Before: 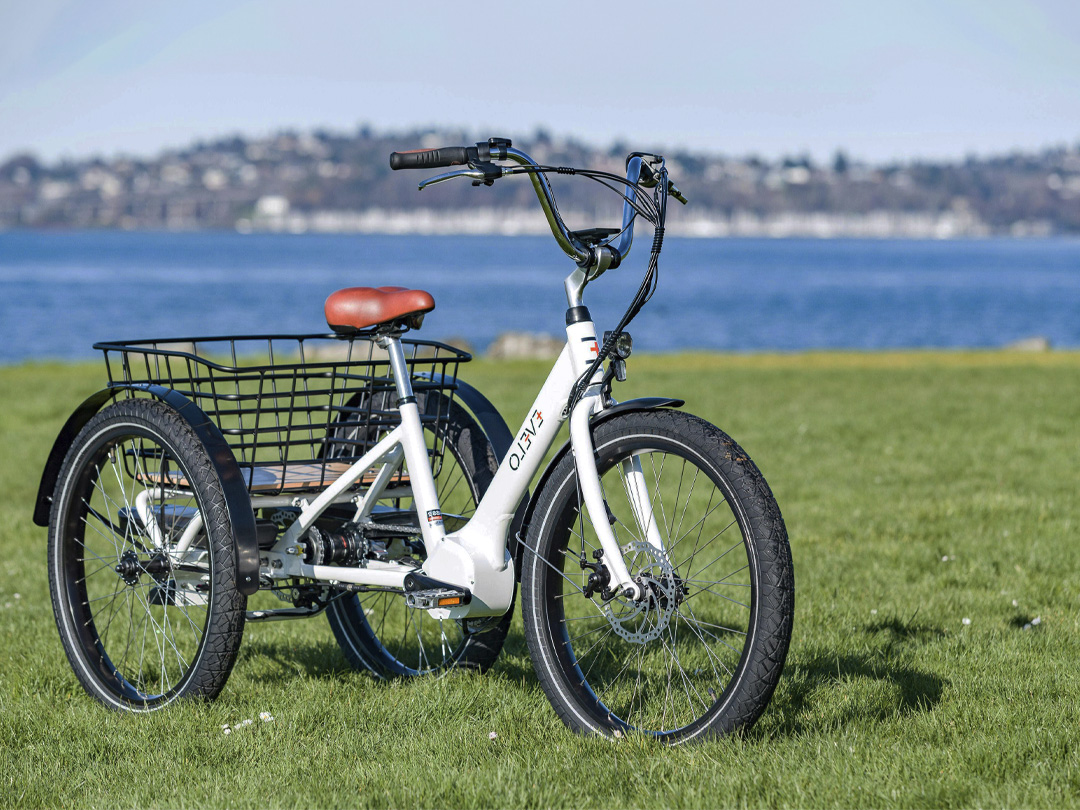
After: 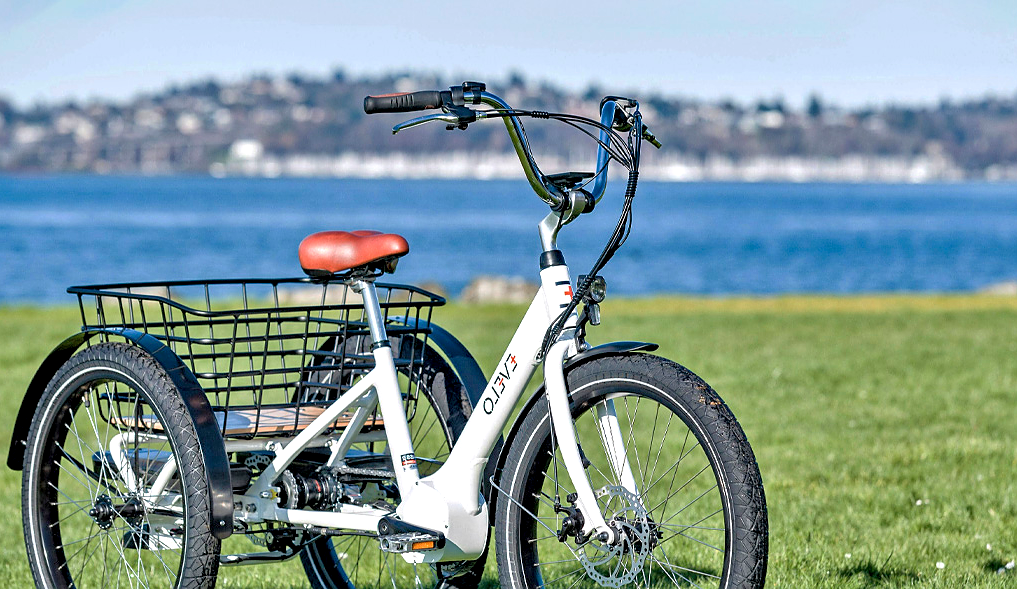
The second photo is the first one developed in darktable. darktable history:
crop: left 2.428%, top 7.004%, right 3.343%, bottom 20.163%
tone equalizer: -7 EV 0.162 EV, -6 EV 0.565 EV, -5 EV 1.14 EV, -4 EV 1.33 EV, -3 EV 1.16 EV, -2 EV 0.6 EV, -1 EV 0.152 EV
contrast equalizer: y [[0.531, 0.548, 0.559, 0.557, 0.544, 0.527], [0.5 ×6], [0.5 ×6], [0 ×6], [0 ×6]]
exposure: exposure 0.129 EV
sharpen: radius 0.976, amount 0.603
